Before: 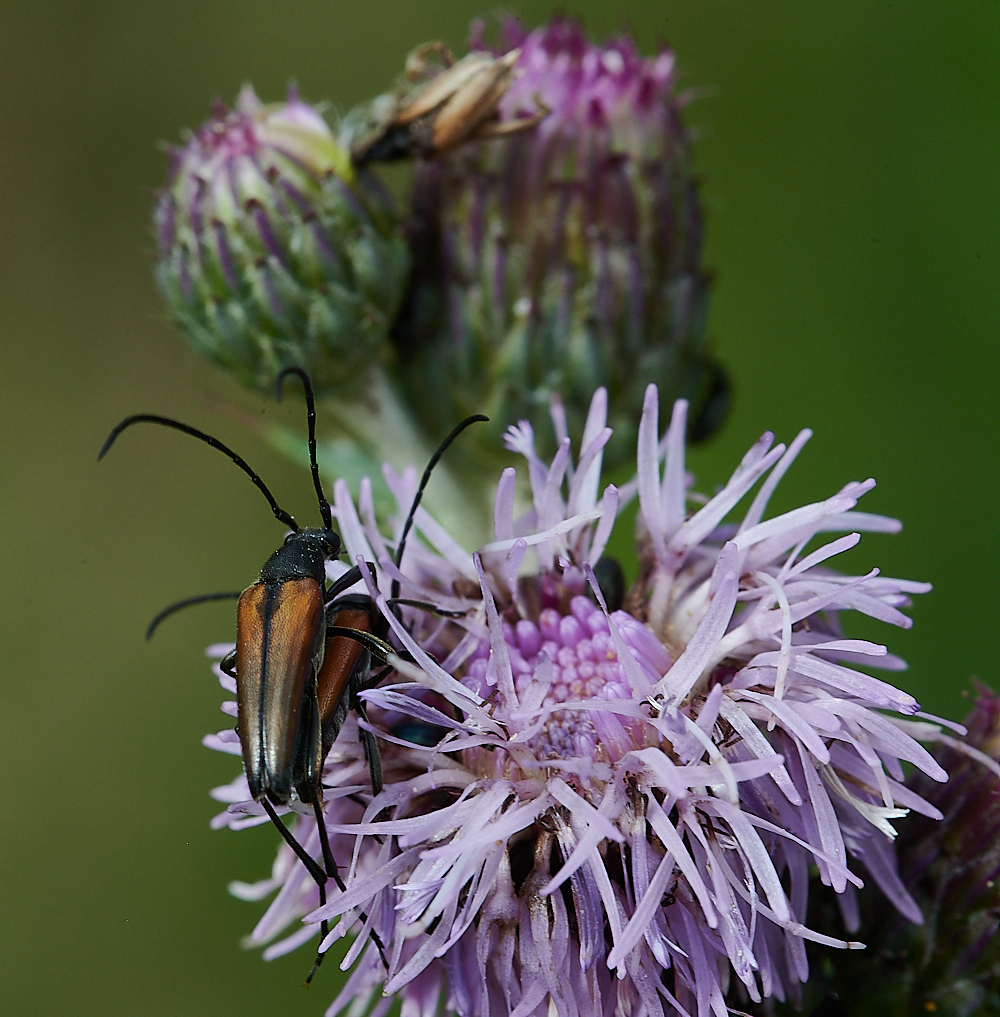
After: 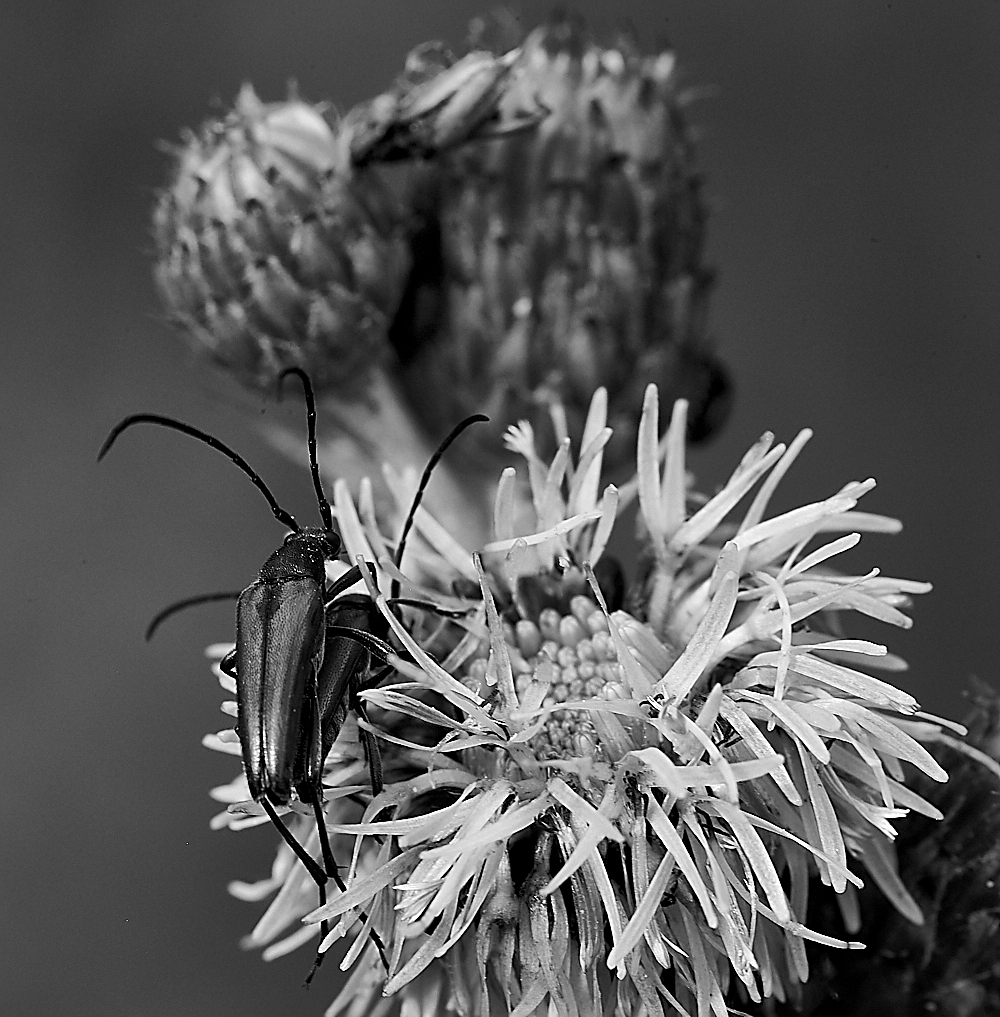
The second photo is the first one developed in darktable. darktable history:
local contrast: mode bilateral grid, contrast 19, coarseness 51, detail 120%, midtone range 0.2
contrast equalizer: octaves 7, y [[0.6 ×6], [0.55 ×6], [0 ×6], [0 ×6], [0 ×6]], mix 0.15
sharpen: amount 0.601
color calibration: output gray [0.21, 0.42, 0.37, 0], illuminant custom, x 0.388, y 0.387, temperature 3818.58 K
